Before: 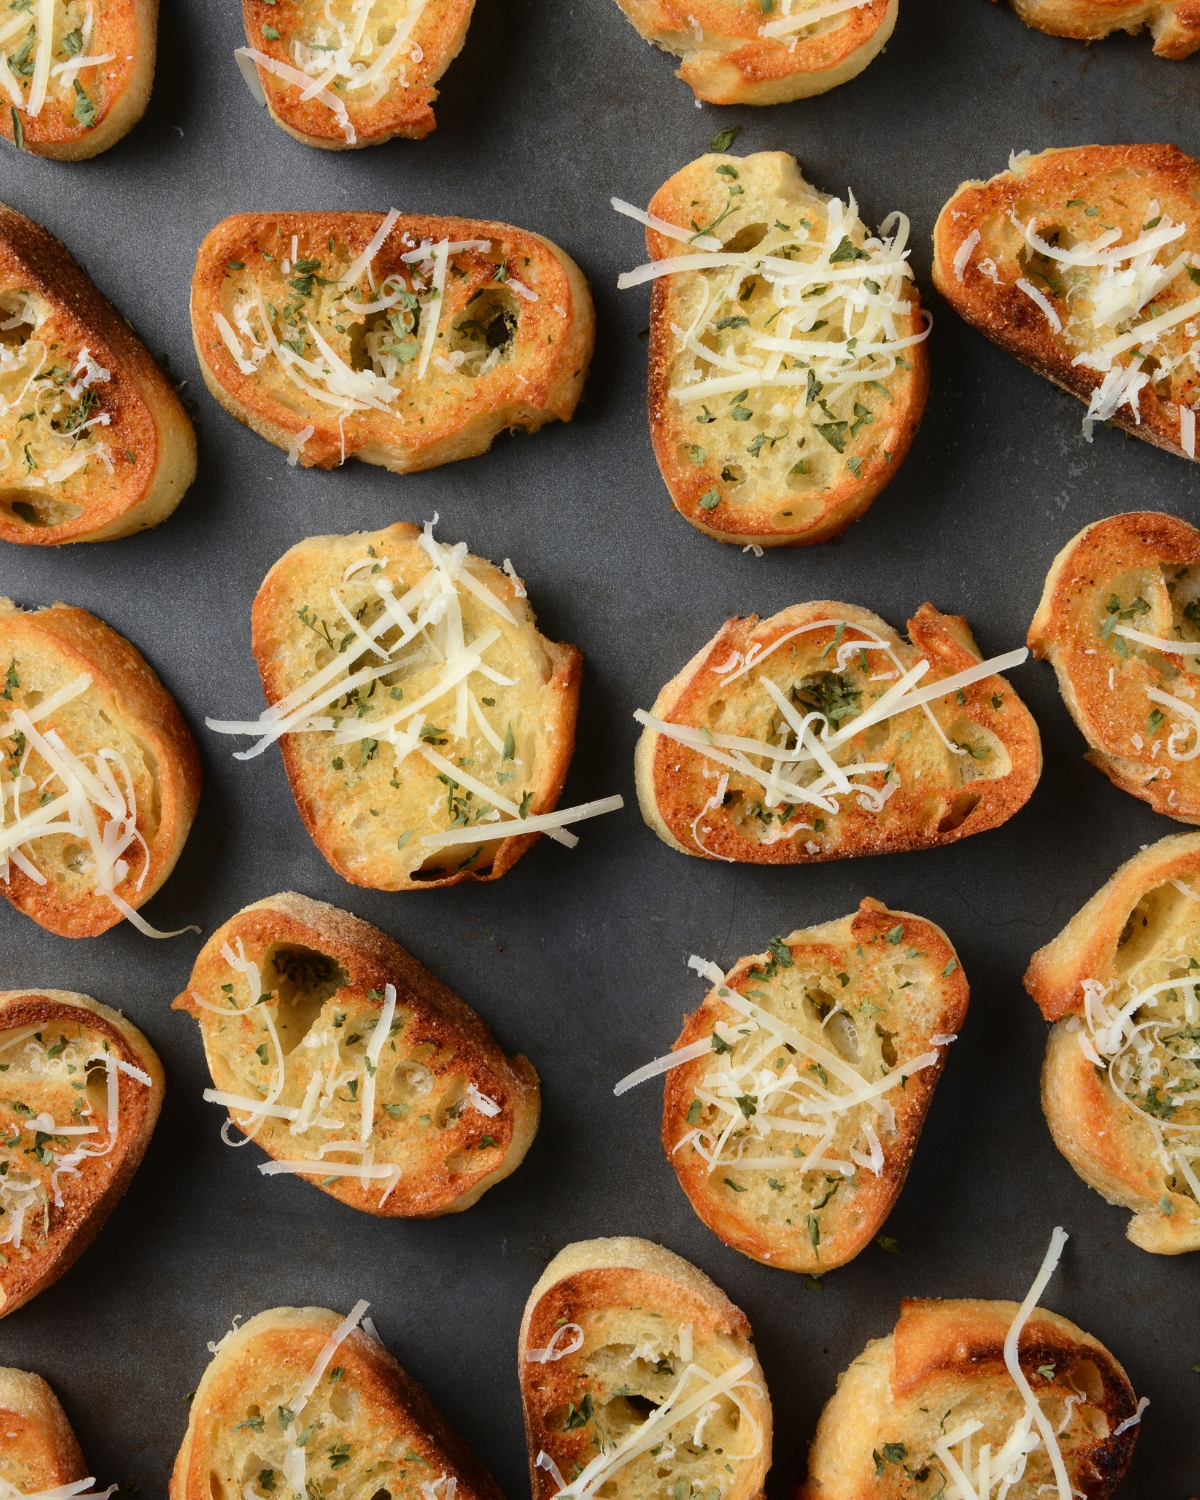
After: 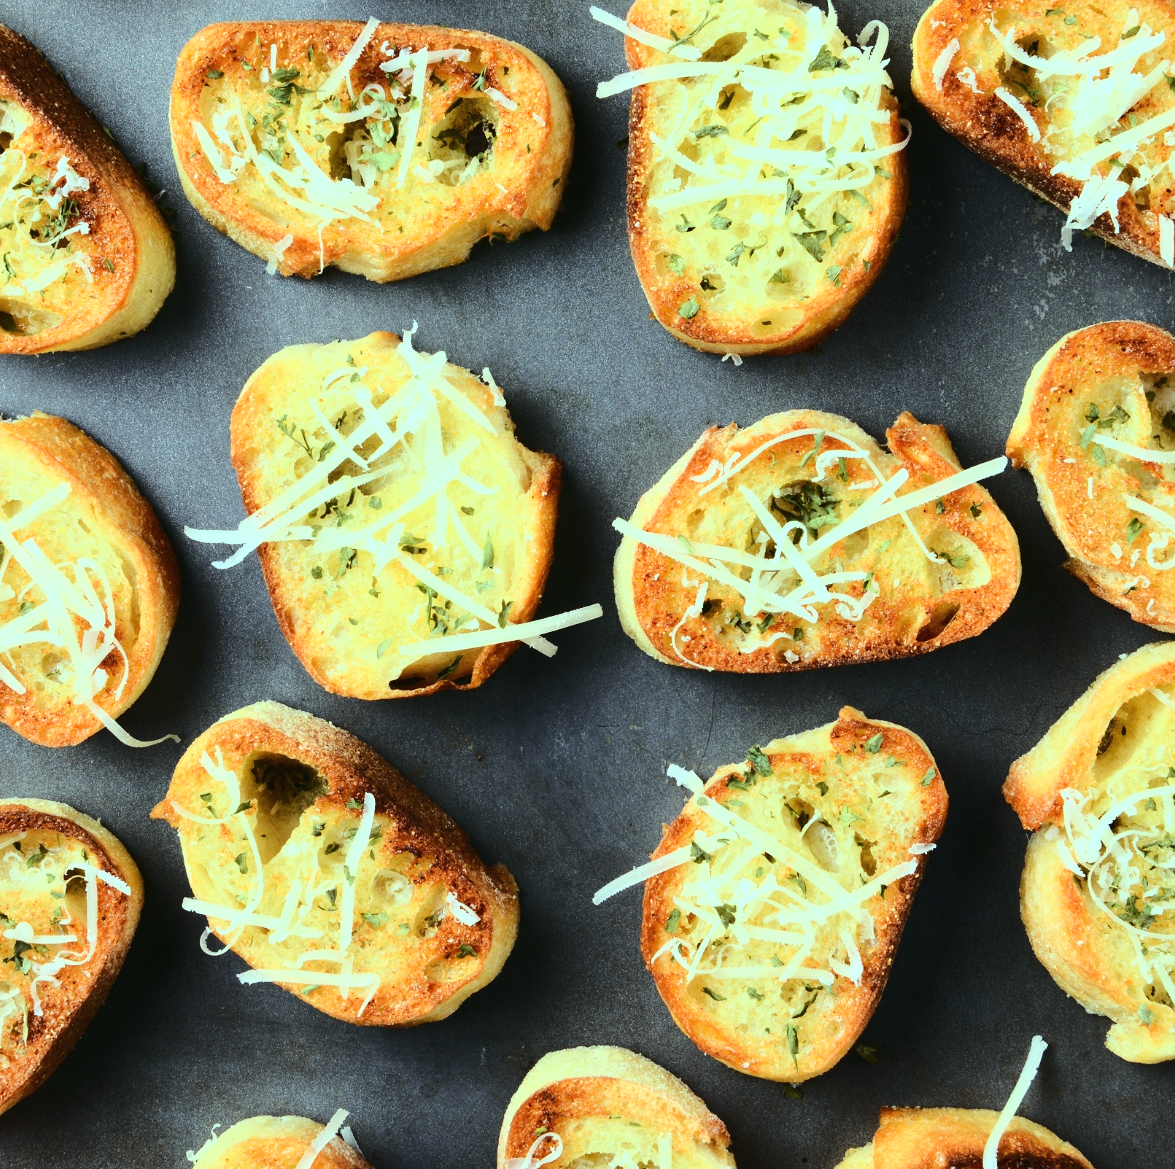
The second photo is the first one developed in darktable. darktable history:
crop and rotate: left 1.814%, top 12.818%, right 0.25%, bottom 9.225%
base curve: curves: ch0 [(0, 0) (0.032, 0.037) (0.105, 0.228) (0.435, 0.76) (0.856, 0.983) (1, 1)]
color balance: mode lift, gamma, gain (sRGB), lift [0.997, 0.979, 1.021, 1.011], gamma [1, 1.084, 0.916, 0.998], gain [1, 0.87, 1.13, 1.101], contrast 4.55%, contrast fulcrum 38.24%, output saturation 104.09%
